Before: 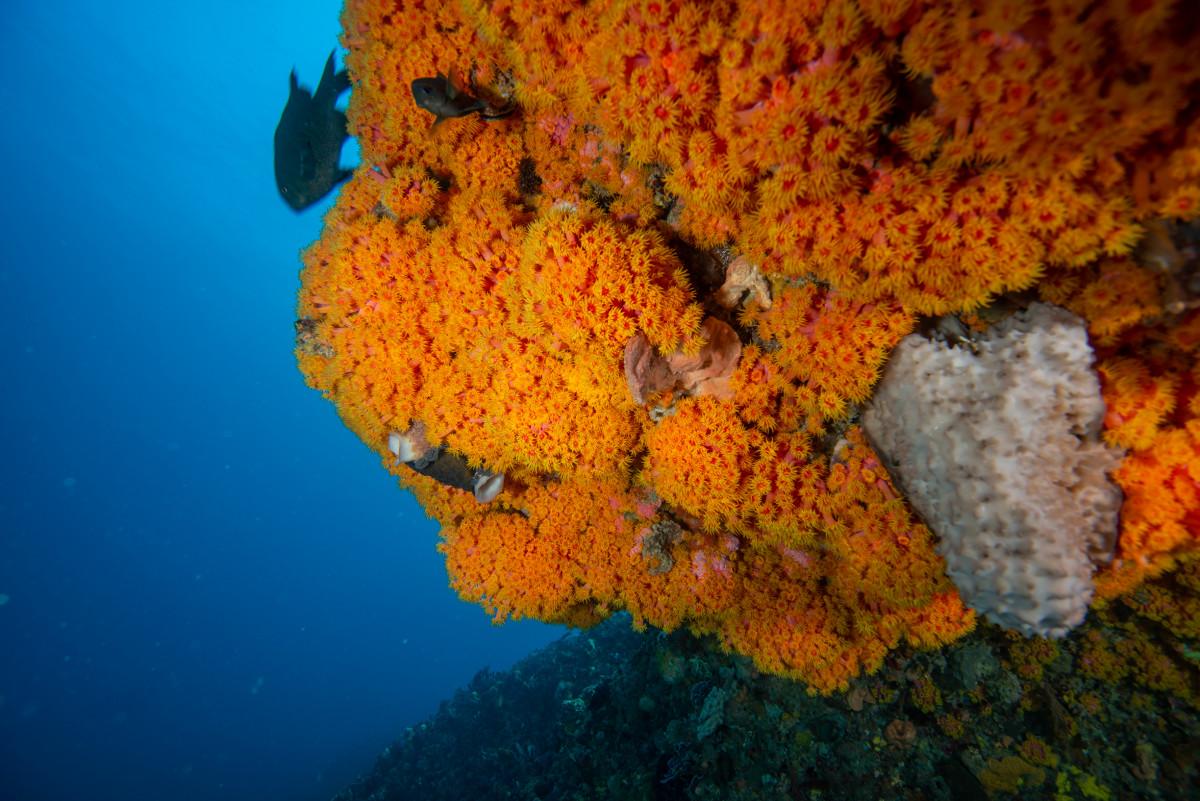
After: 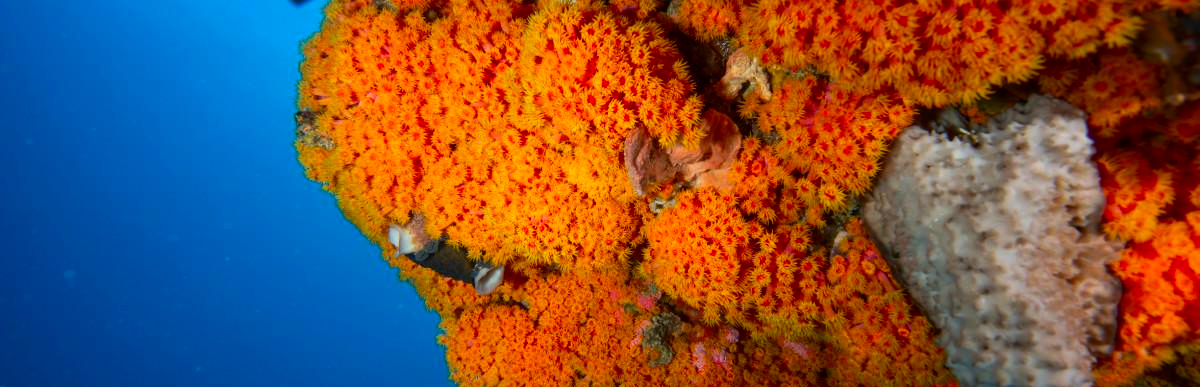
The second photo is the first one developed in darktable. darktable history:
contrast brightness saturation: contrast 0.16, saturation 0.32
crop and rotate: top 26.056%, bottom 25.543%
